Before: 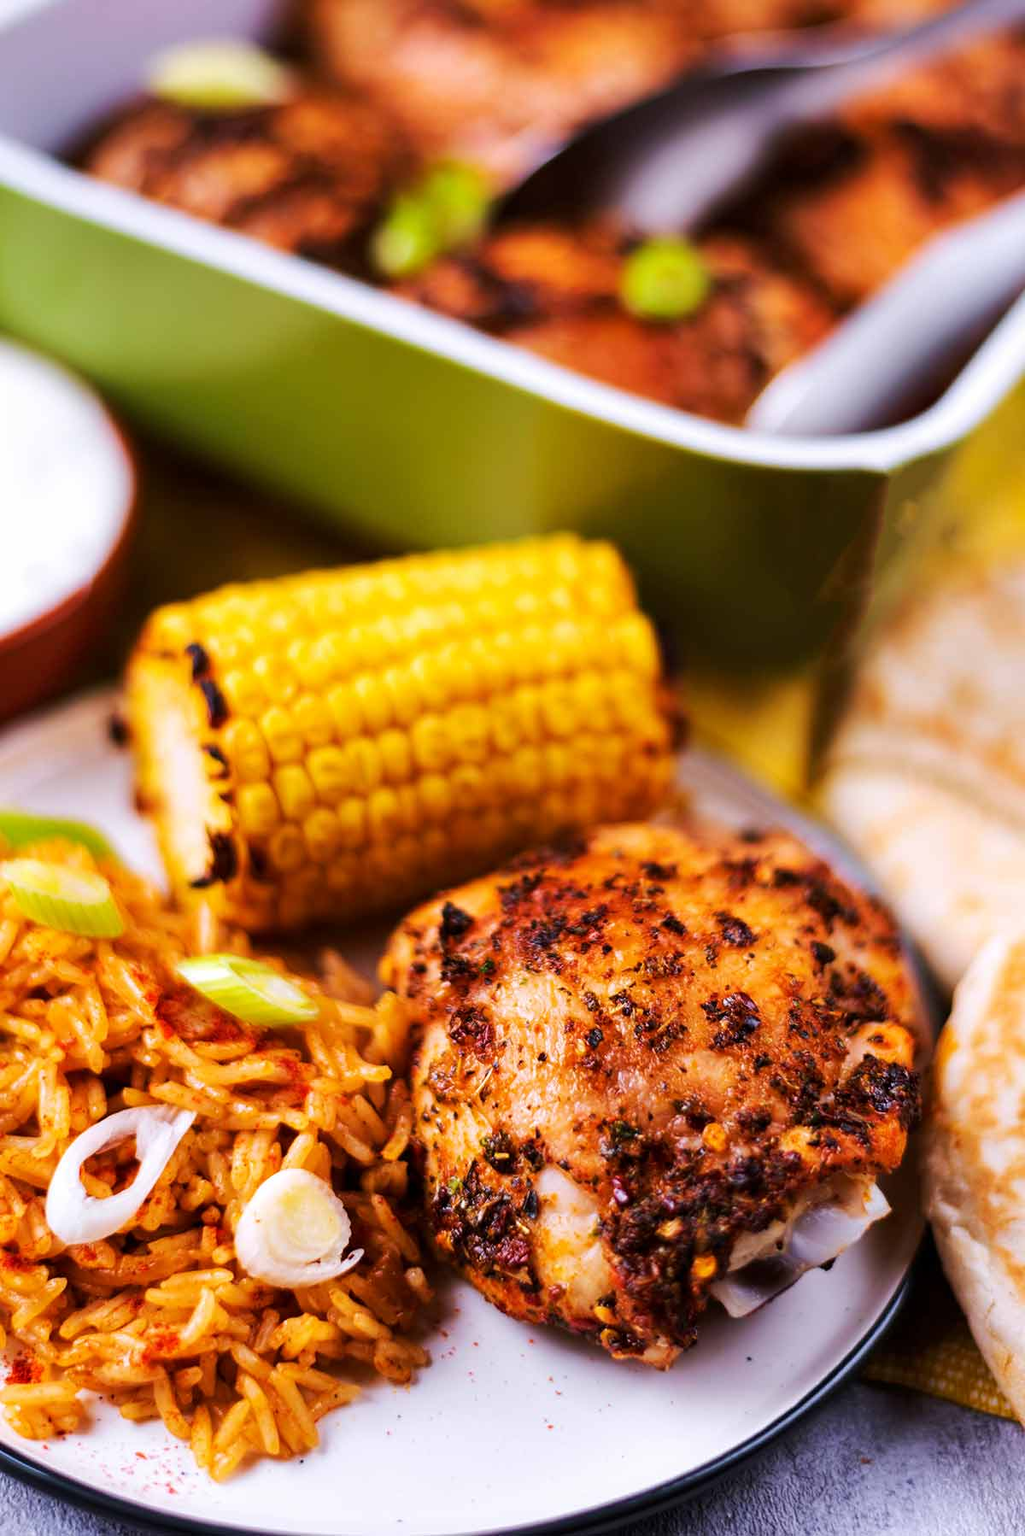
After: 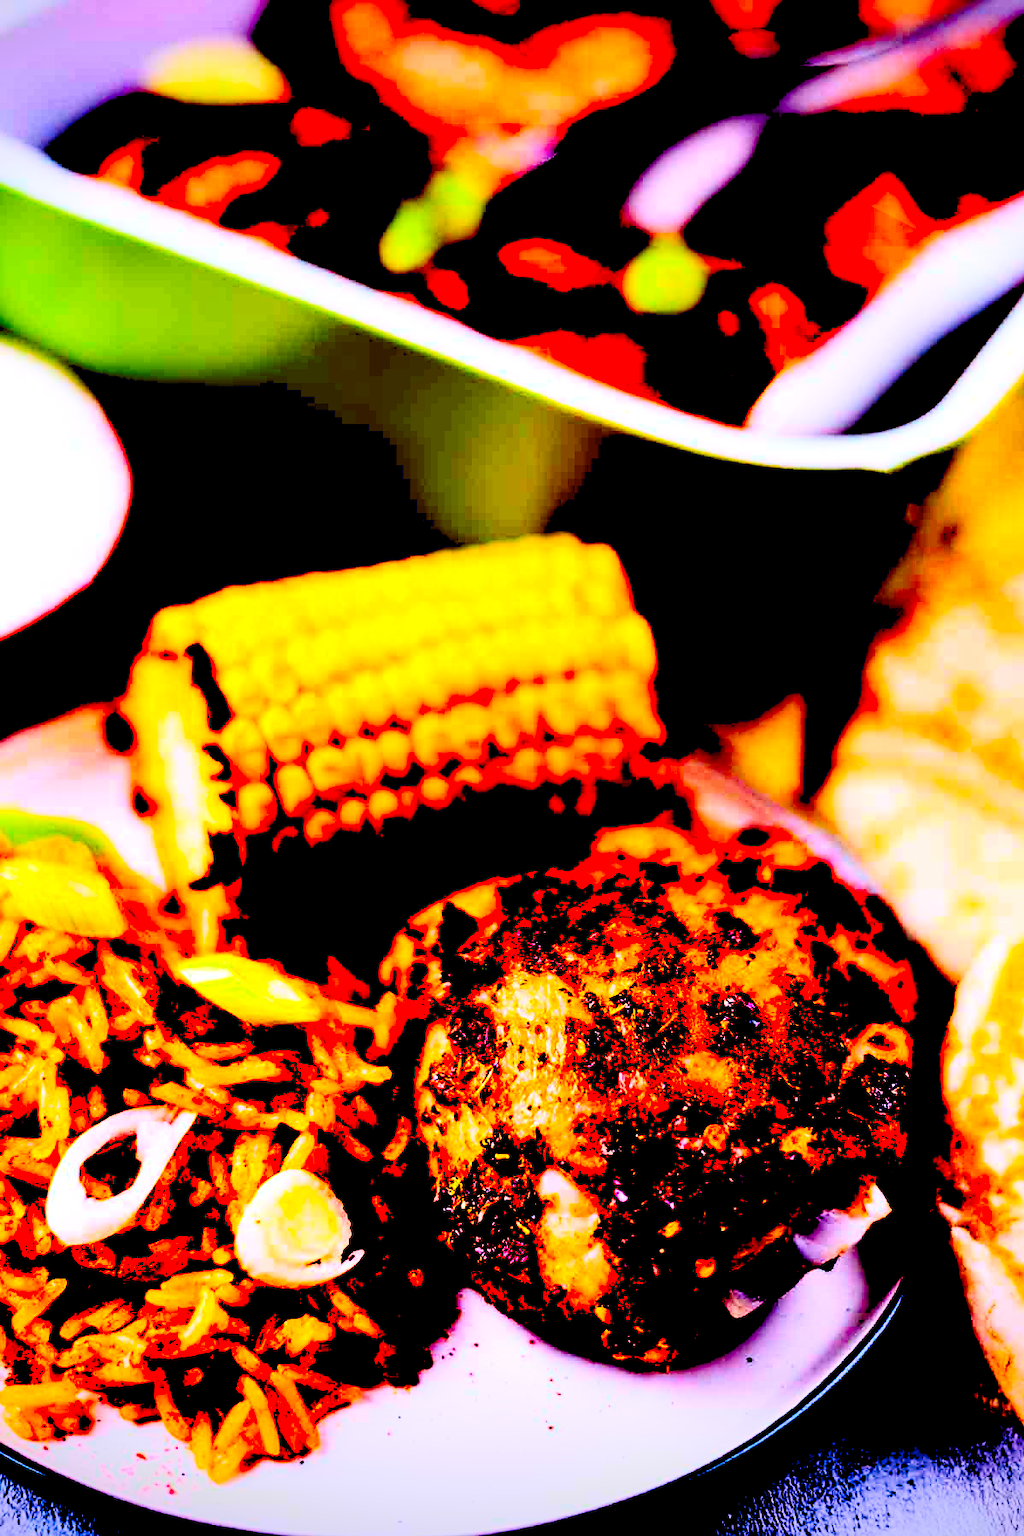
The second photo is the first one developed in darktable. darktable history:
vignetting: fall-off start 97.23%, saturation -0.024, center (-0.033, -0.042), width/height ratio 1.179, unbound false
contrast brightness saturation: contrast 0.77, brightness -1, saturation 1
color balance rgb: perceptual saturation grading › global saturation 30%, global vibrance 20%
levels: levels [0.072, 0.414, 0.976]
sharpen: on, module defaults
